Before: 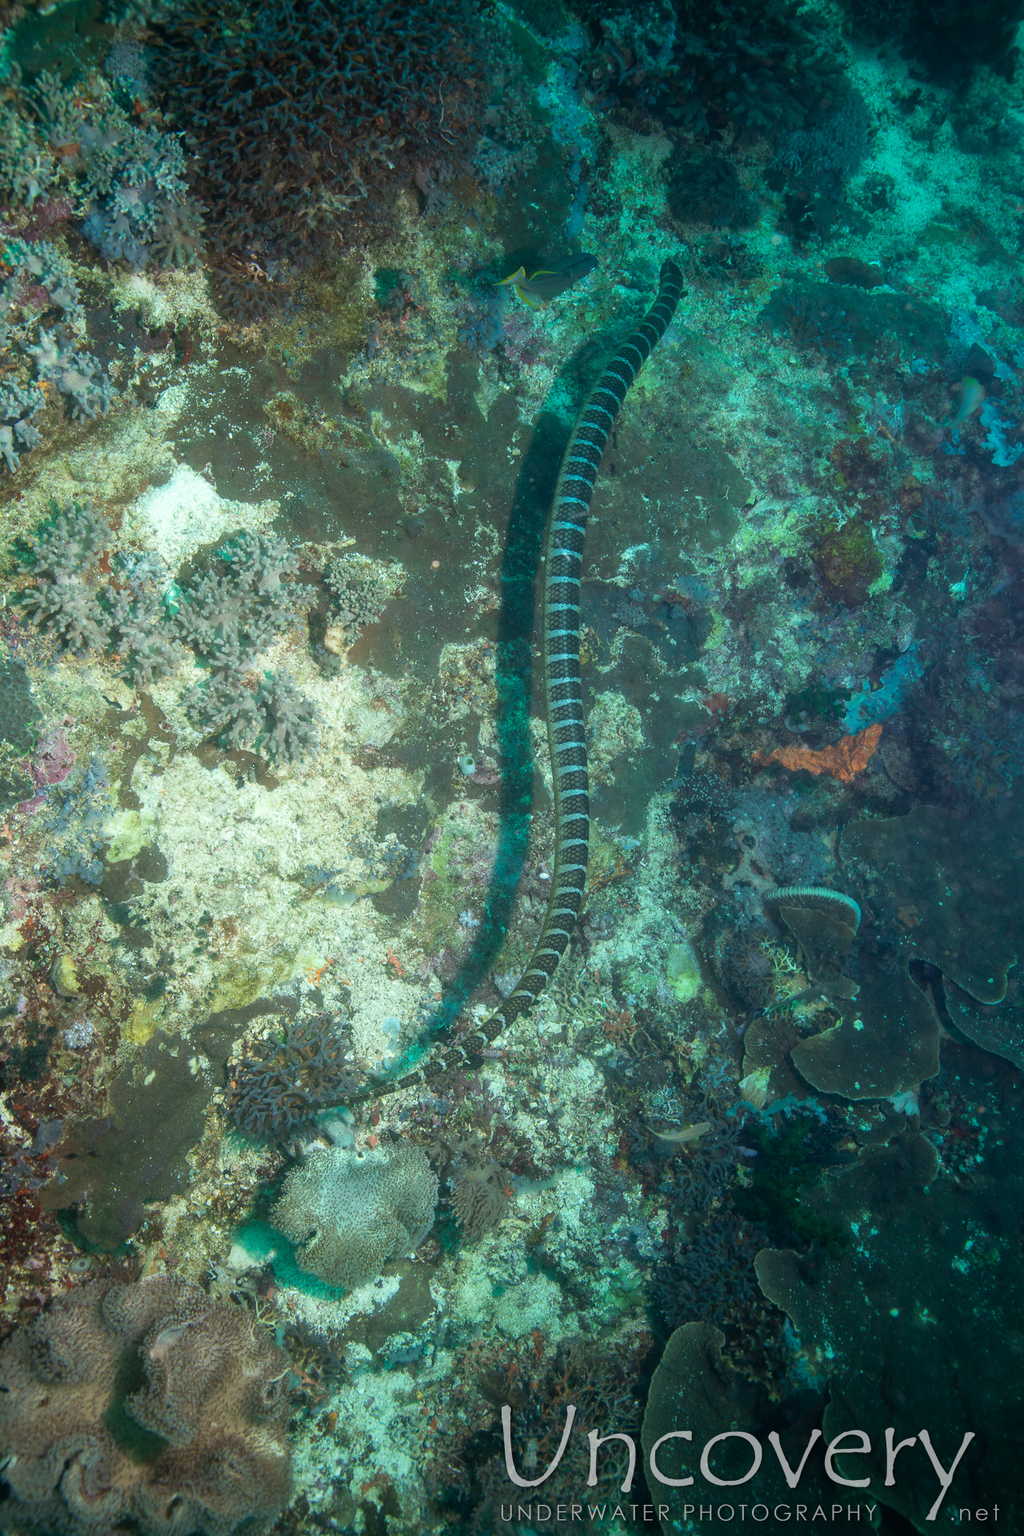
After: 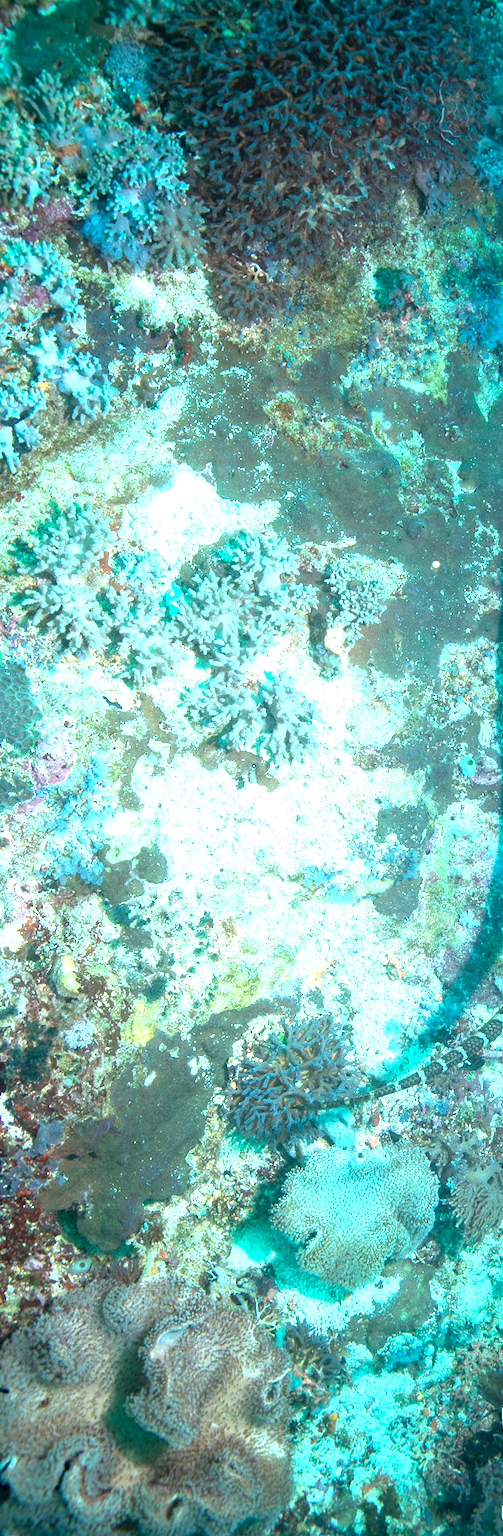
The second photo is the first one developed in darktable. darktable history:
crop and rotate: left 0%, top 0%, right 50.845%
exposure: exposure 1.5 EV, compensate highlight preservation false
color correction: highlights a* -10.69, highlights b* -19.19
haze removal: compatibility mode true, adaptive false
